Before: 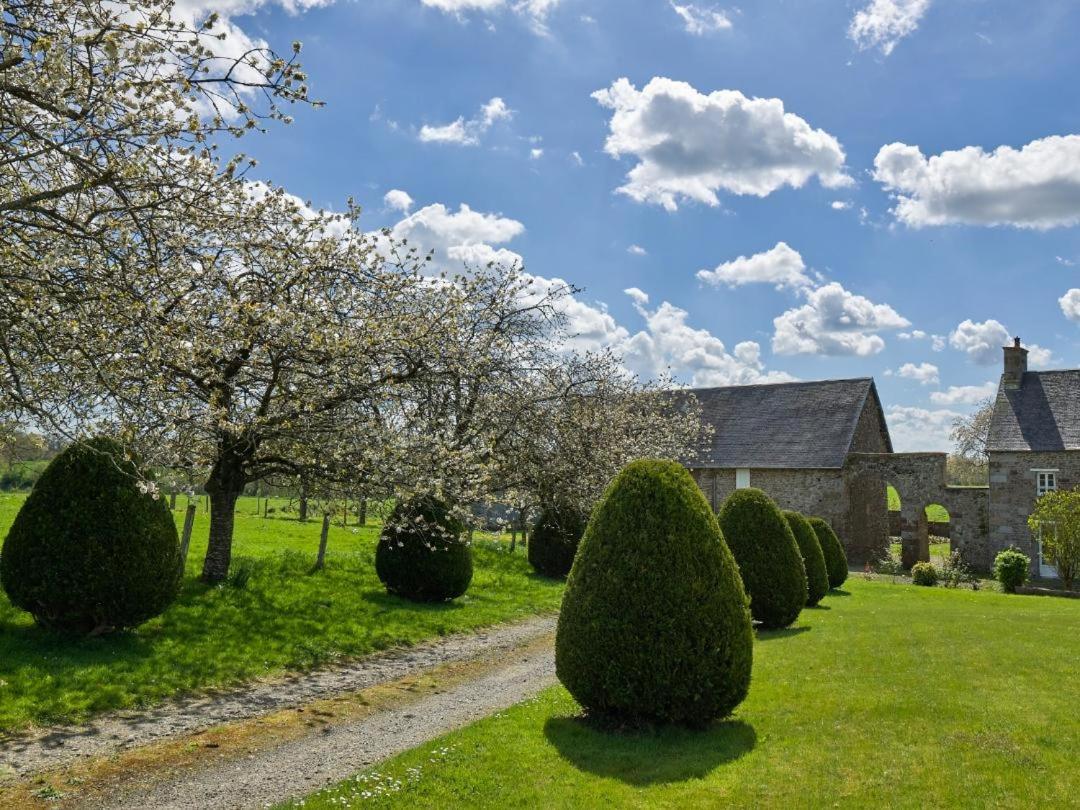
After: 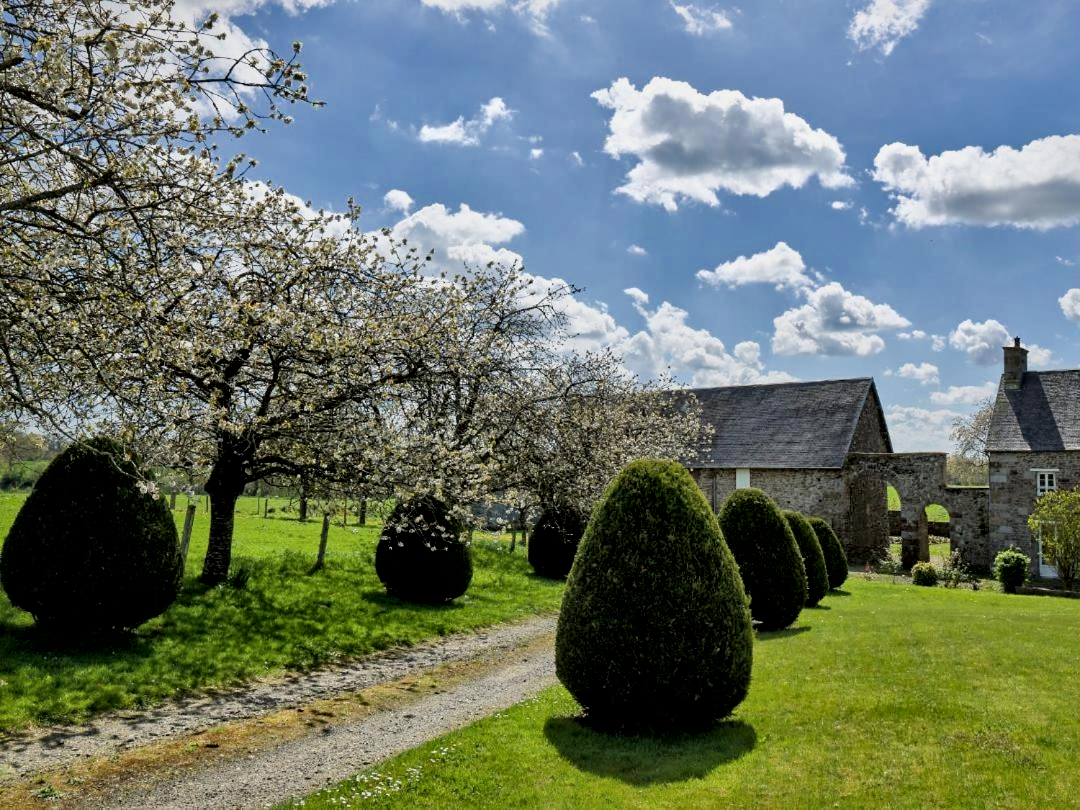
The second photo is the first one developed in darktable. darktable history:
filmic rgb: black relative exposure -7.92 EV, white relative exposure 4.13 EV, threshold 3 EV, hardness 4.02, latitude 51.22%, contrast 1.013, shadows ↔ highlights balance 5.35%, color science v5 (2021), contrast in shadows safe, contrast in highlights safe, enable highlight reconstruction true
local contrast: mode bilateral grid, contrast 20, coarseness 50, detail 171%, midtone range 0.2
